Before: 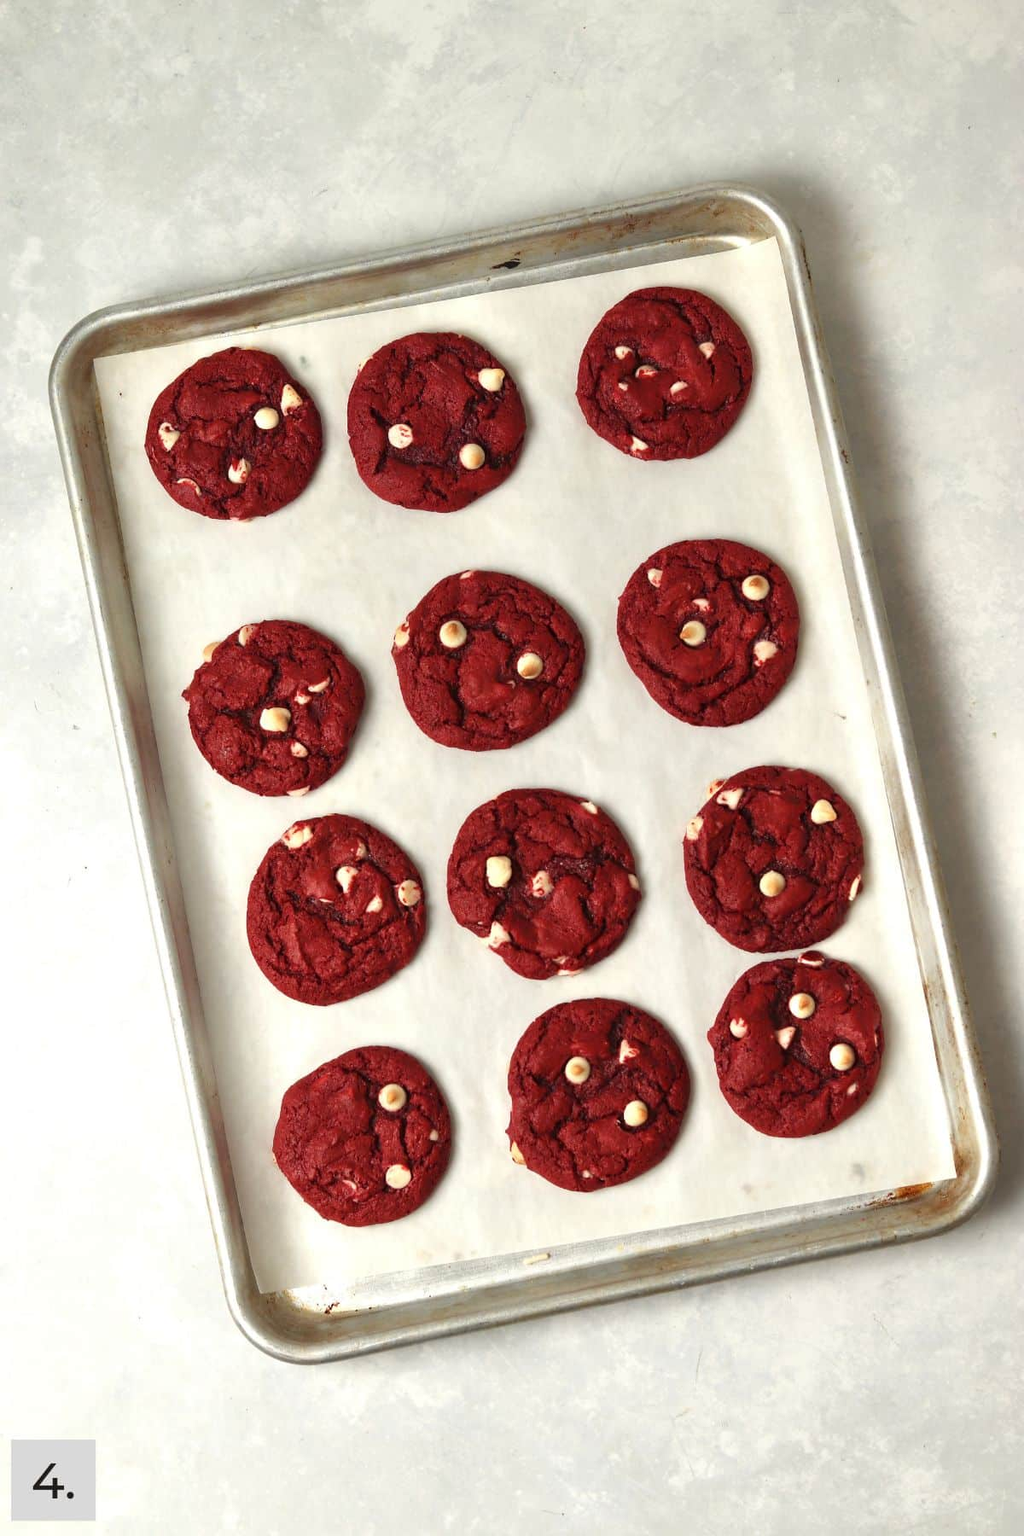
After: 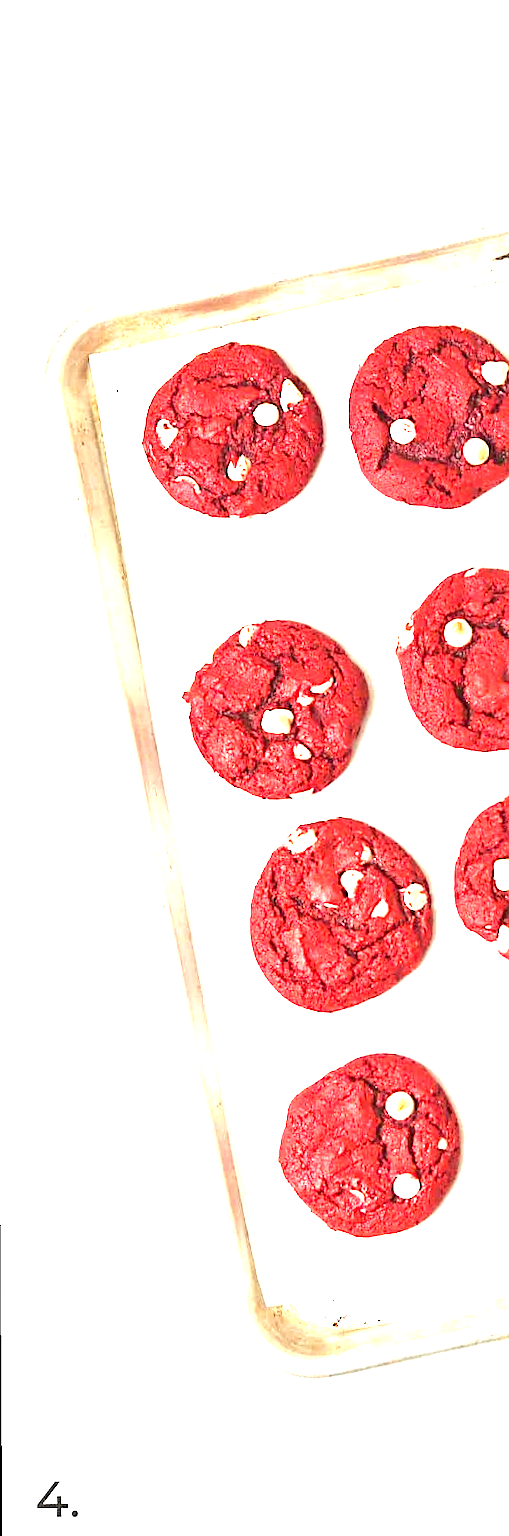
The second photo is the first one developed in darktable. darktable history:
rotate and perspective: rotation -0.45°, automatic cropping original format, crop left 0.008, crop right 0.992, crop top 0.012, crop bottom 0.988
white balance: emerald 1
tone curve: curves: ch0 [(0, 0) (0.641, 0.691) (1, 1)]
crop and rotate: left 0%, top 0%, right 50.845%
local contrast: mode bilateral grid, contrast 20, coarseness 50, detail 120%, midtone range 0.2
sharpen: on, module defaults
exposure: black level correction 0.001, exposure 2.607 EV, compensate exposure bias true, compensate highlight preservation false
tone equalizer: on, module defaults
